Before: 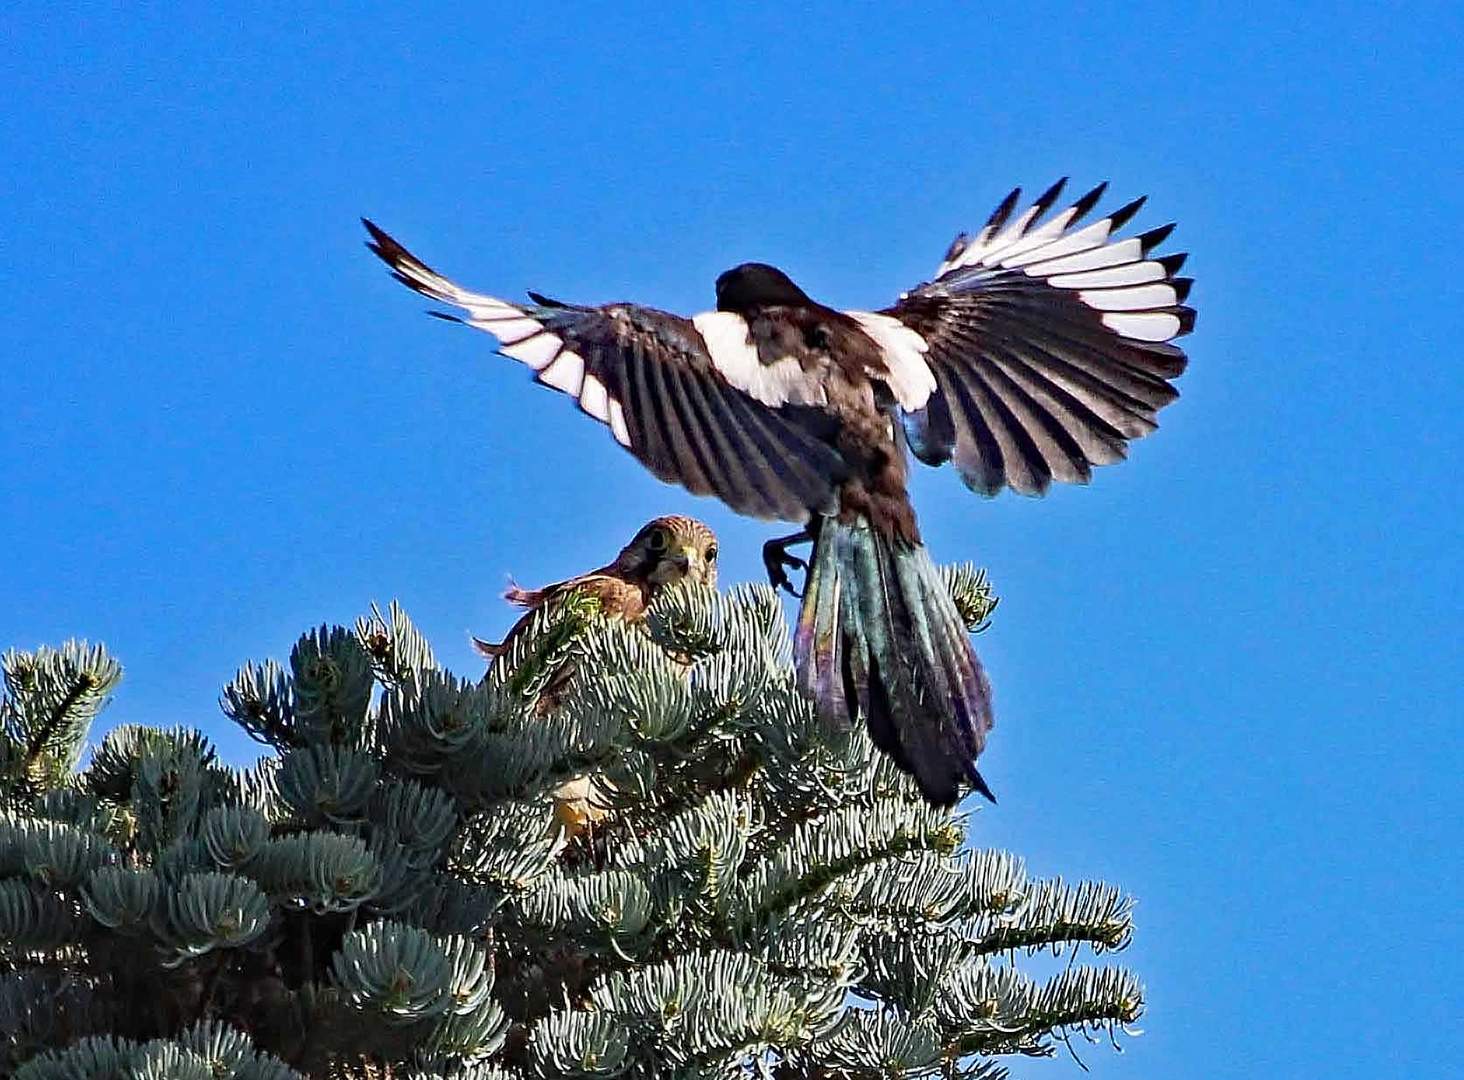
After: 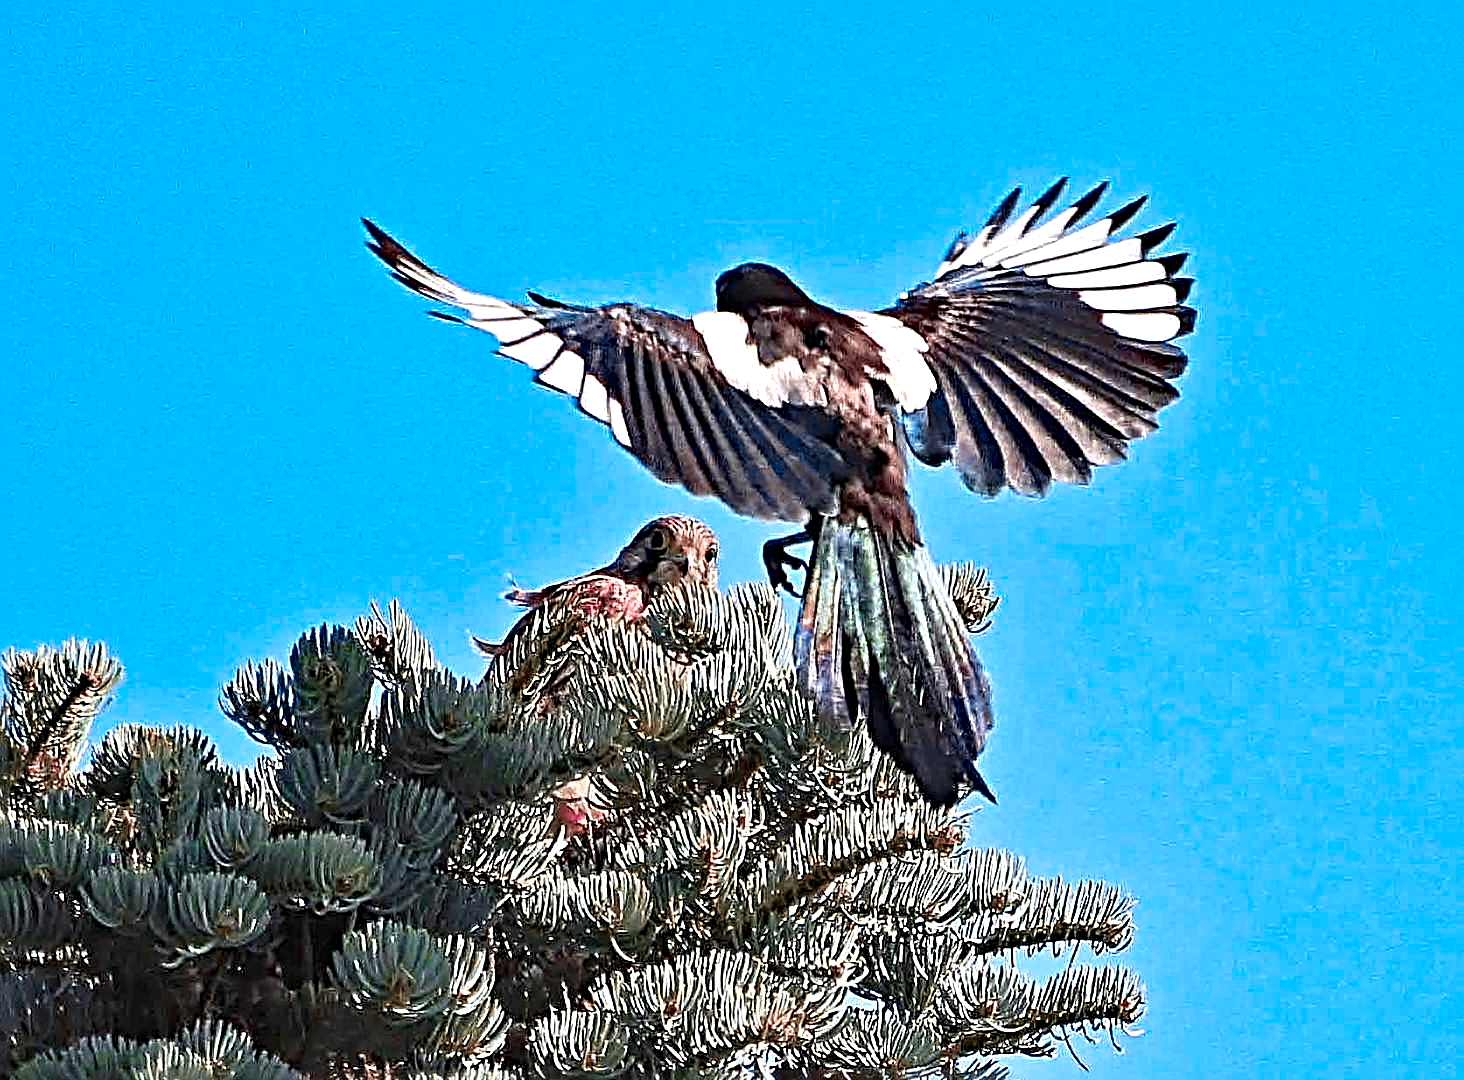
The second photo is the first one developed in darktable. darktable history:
sharpen: radius 3.74, amount 0.915
exposure: black level correction 0, exposure 0.701 EV, compensate exposure bias true, compensate highlight preservation false
color zones: curves: ch0 [(0.006, 0.385) (0.143, 0.563) (0.243, 0.321) (0.352, 0.464) (0.516, 0.456) (0.625, 0.5) (0.75, 0.5) (0.875, 0.5)]; ch1 [(0, 0.5) (0.134, 0.504) (0.246, 0.463) (0.421, 0.515) (0.5, 0.56) (0.625, 0.5) (0.75, 0.5) (0.875, 0.5)]; ch2 [(0, 0.5) (0.131, 0.426) (0.307, 0.289) (0.38, 0.188) (0.513, 0.216) (0.625, 0.548) (0.75, 0.468) (0.838, 0.396) (0.971, 0.311)], mix 100.76%
